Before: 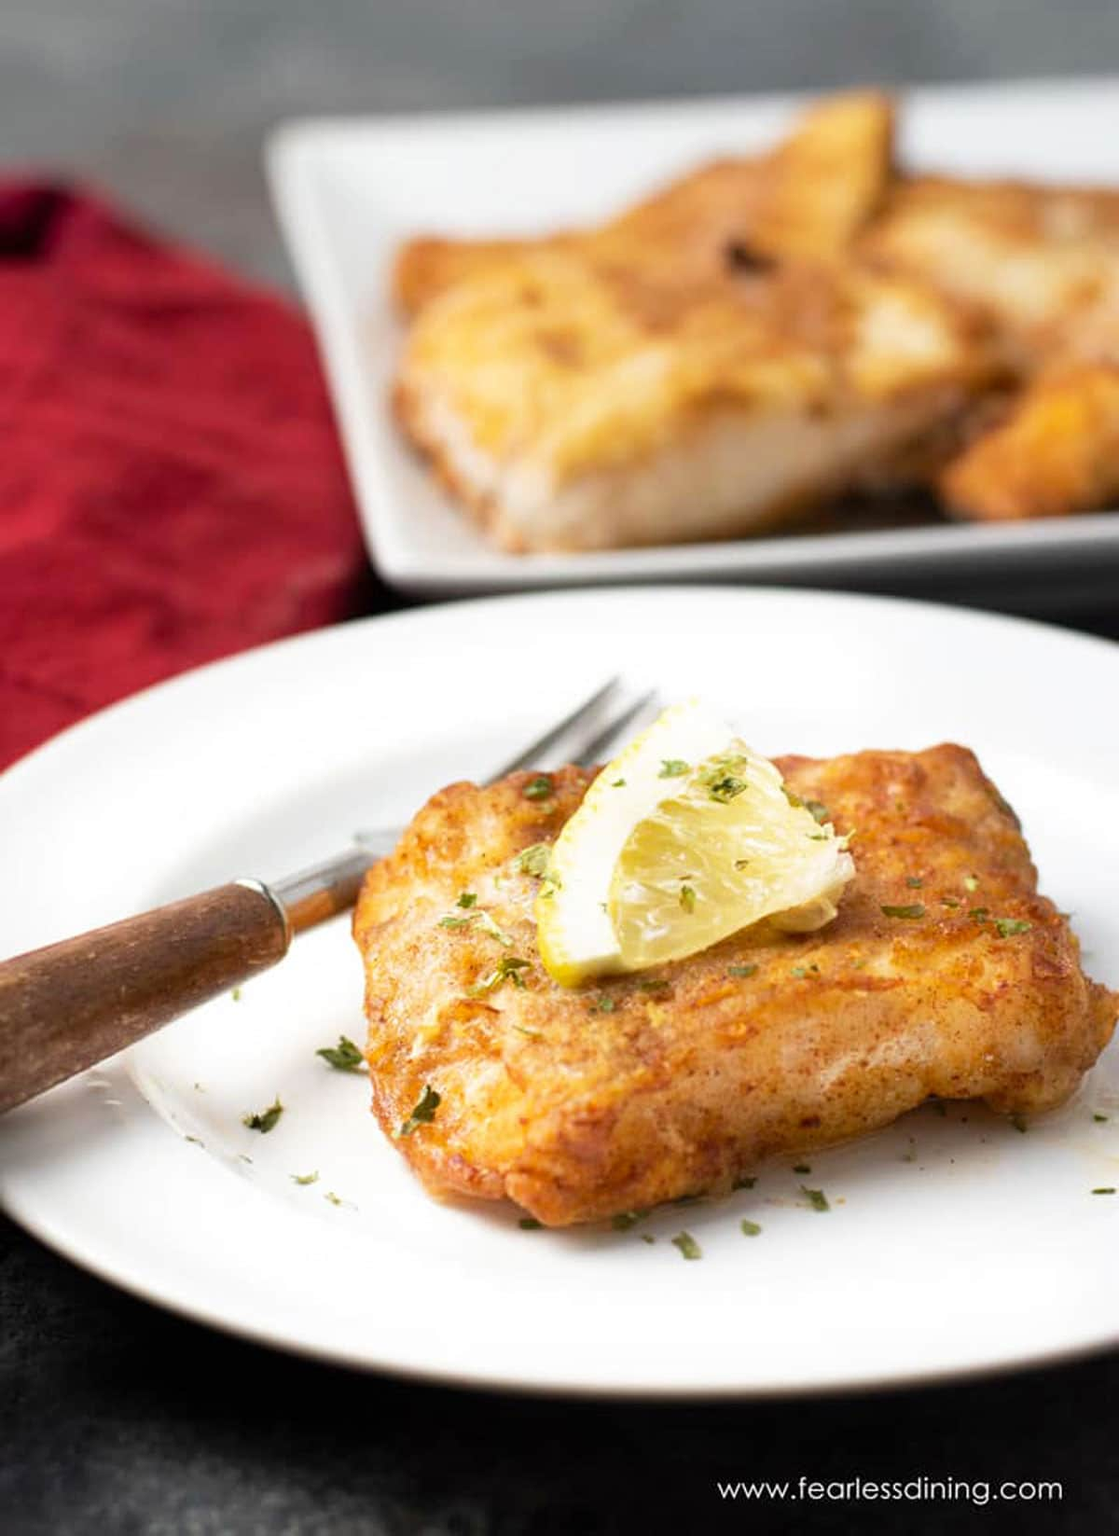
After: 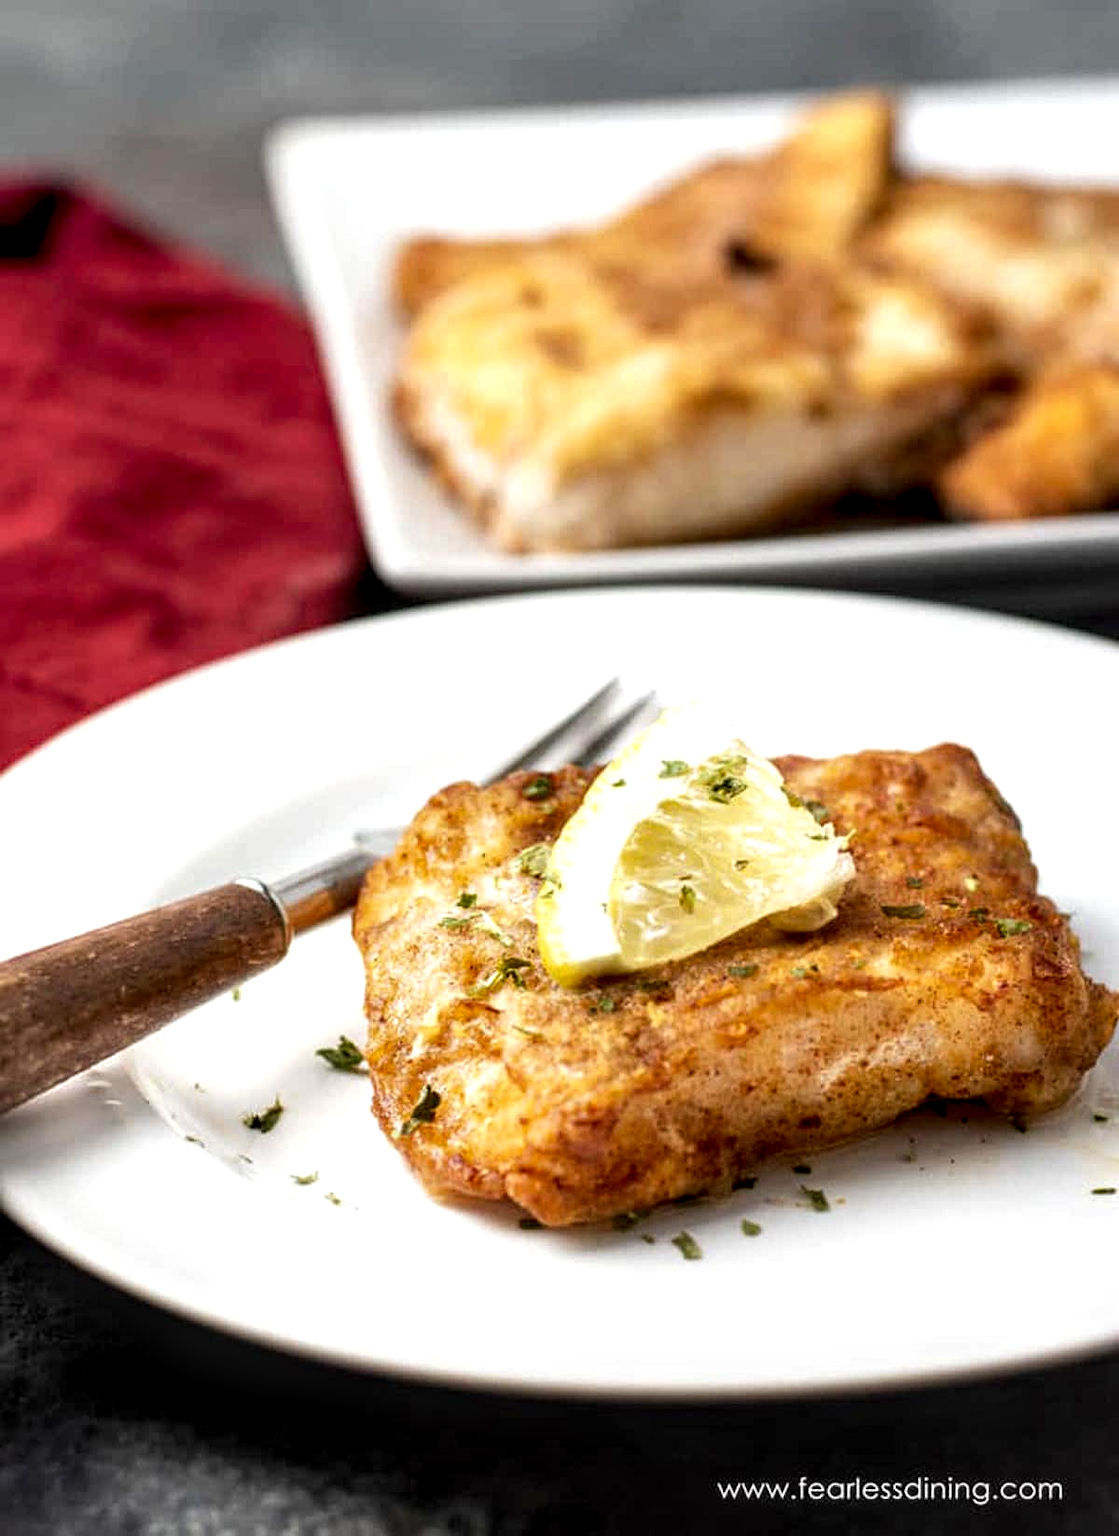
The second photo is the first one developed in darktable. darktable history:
local contrast: highlights 64%, shadows 54%, detail 168%, midtone range 0.512
